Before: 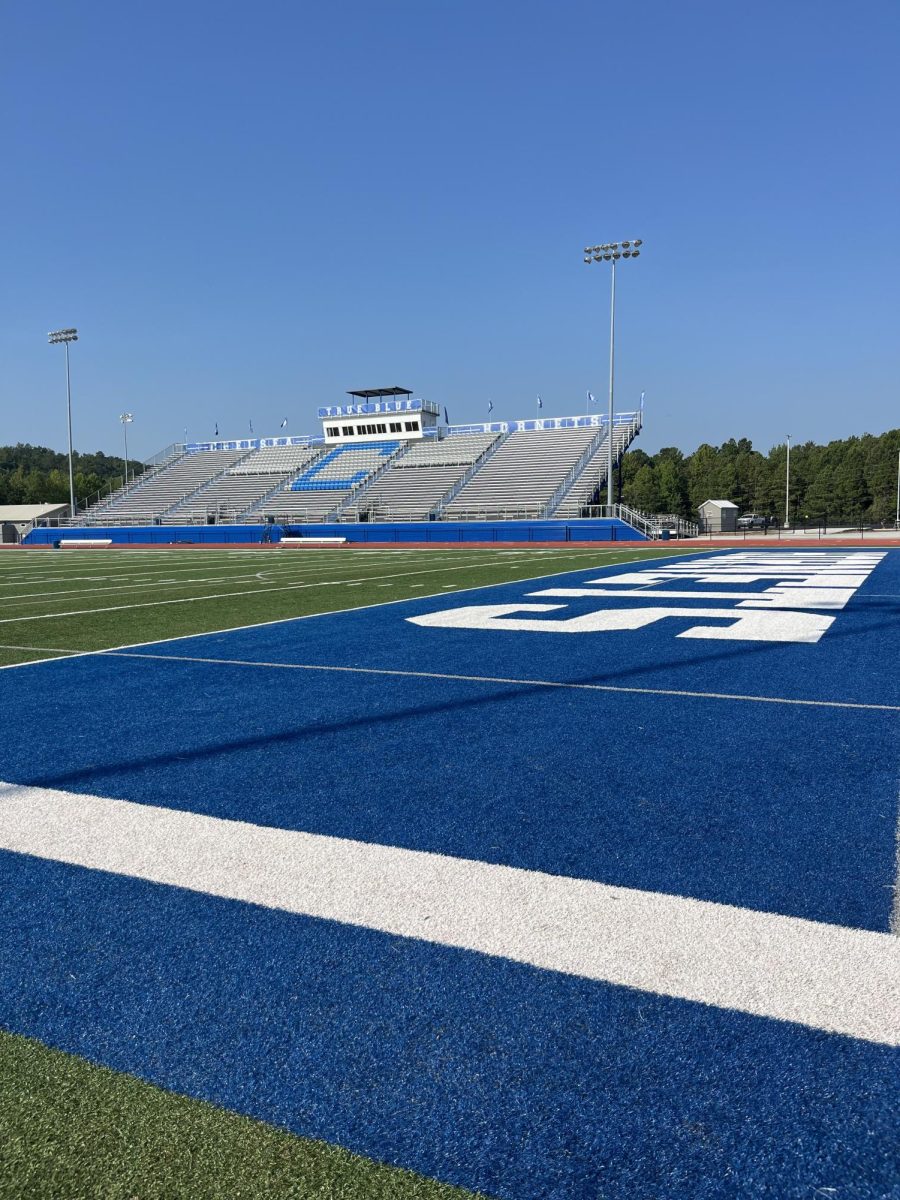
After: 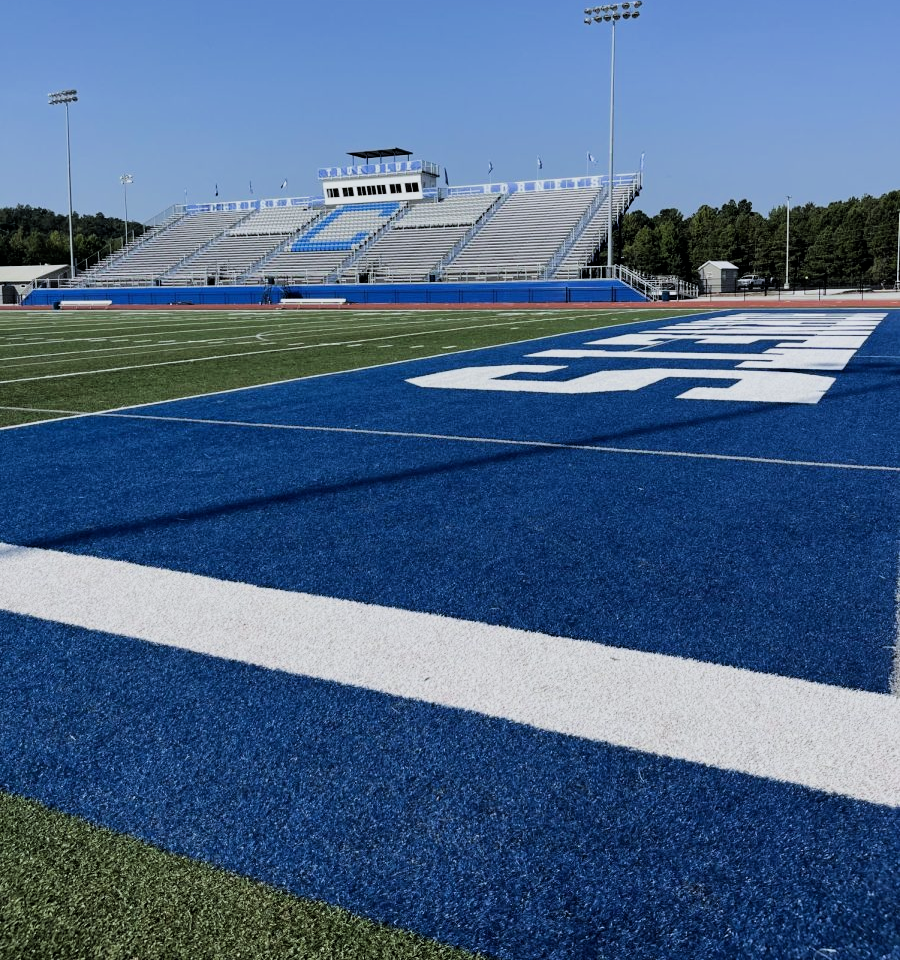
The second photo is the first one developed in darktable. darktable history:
filmic rgb: black relative exposure -5 EV, hardness 2.88, contrast 1.3
white balance: red 0.974, blue 1.044
crop and rotate: top 19.998%
